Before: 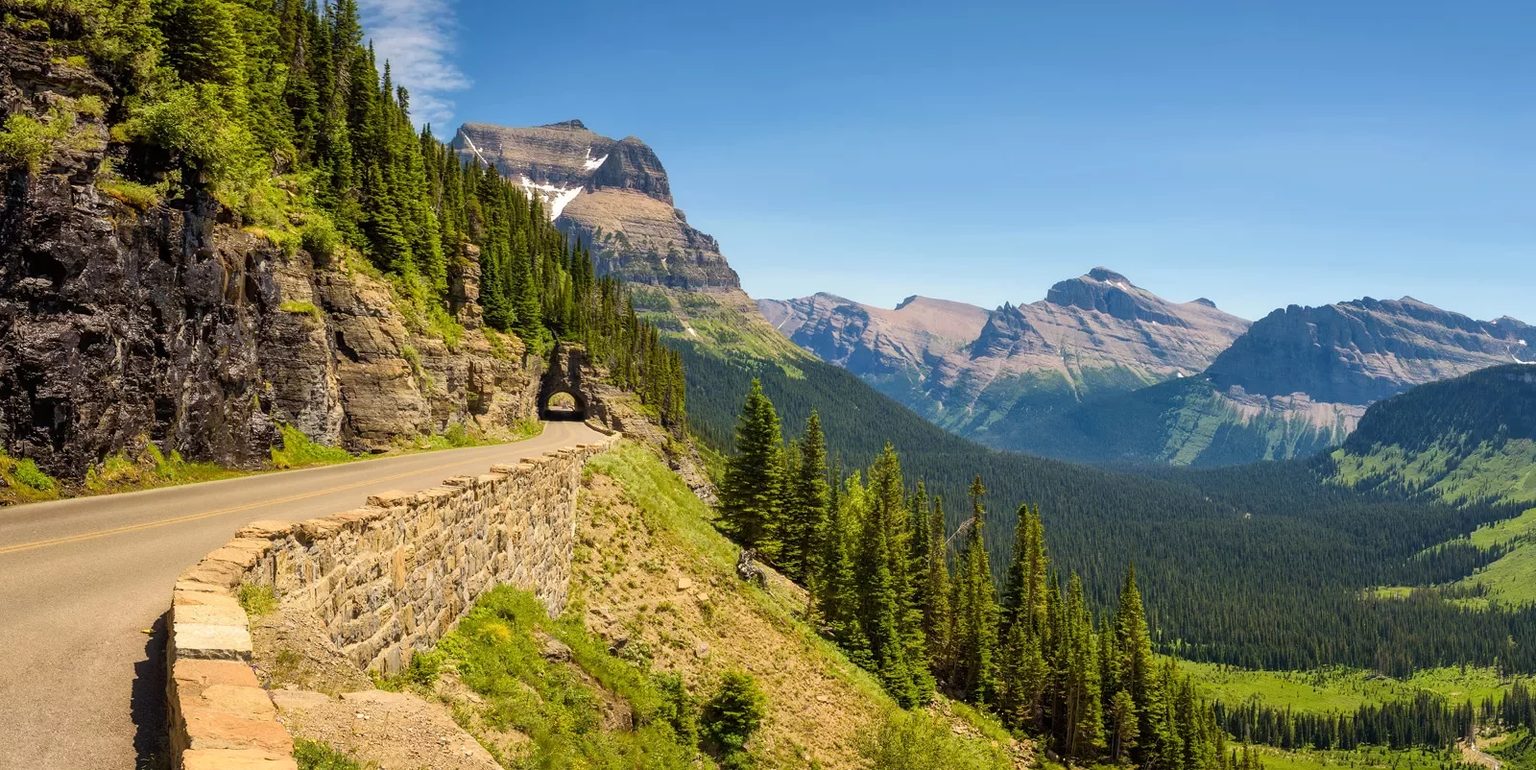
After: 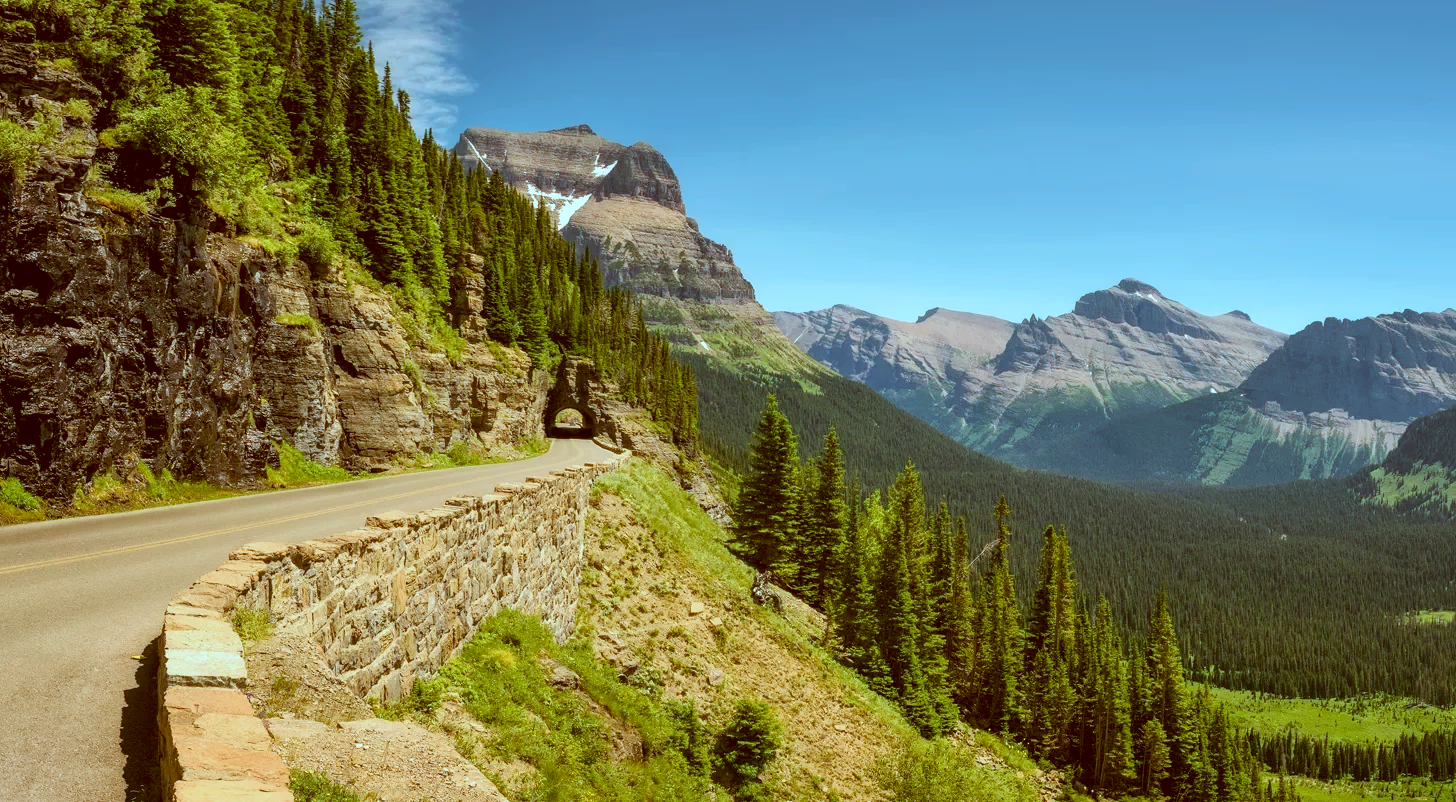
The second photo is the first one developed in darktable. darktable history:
crop and rotate: left 1.017%, right 7.969%
color correction: highlights a* -14.2, highlights b* -16.03, shadows a* 10.12, shadows b* 28.77
